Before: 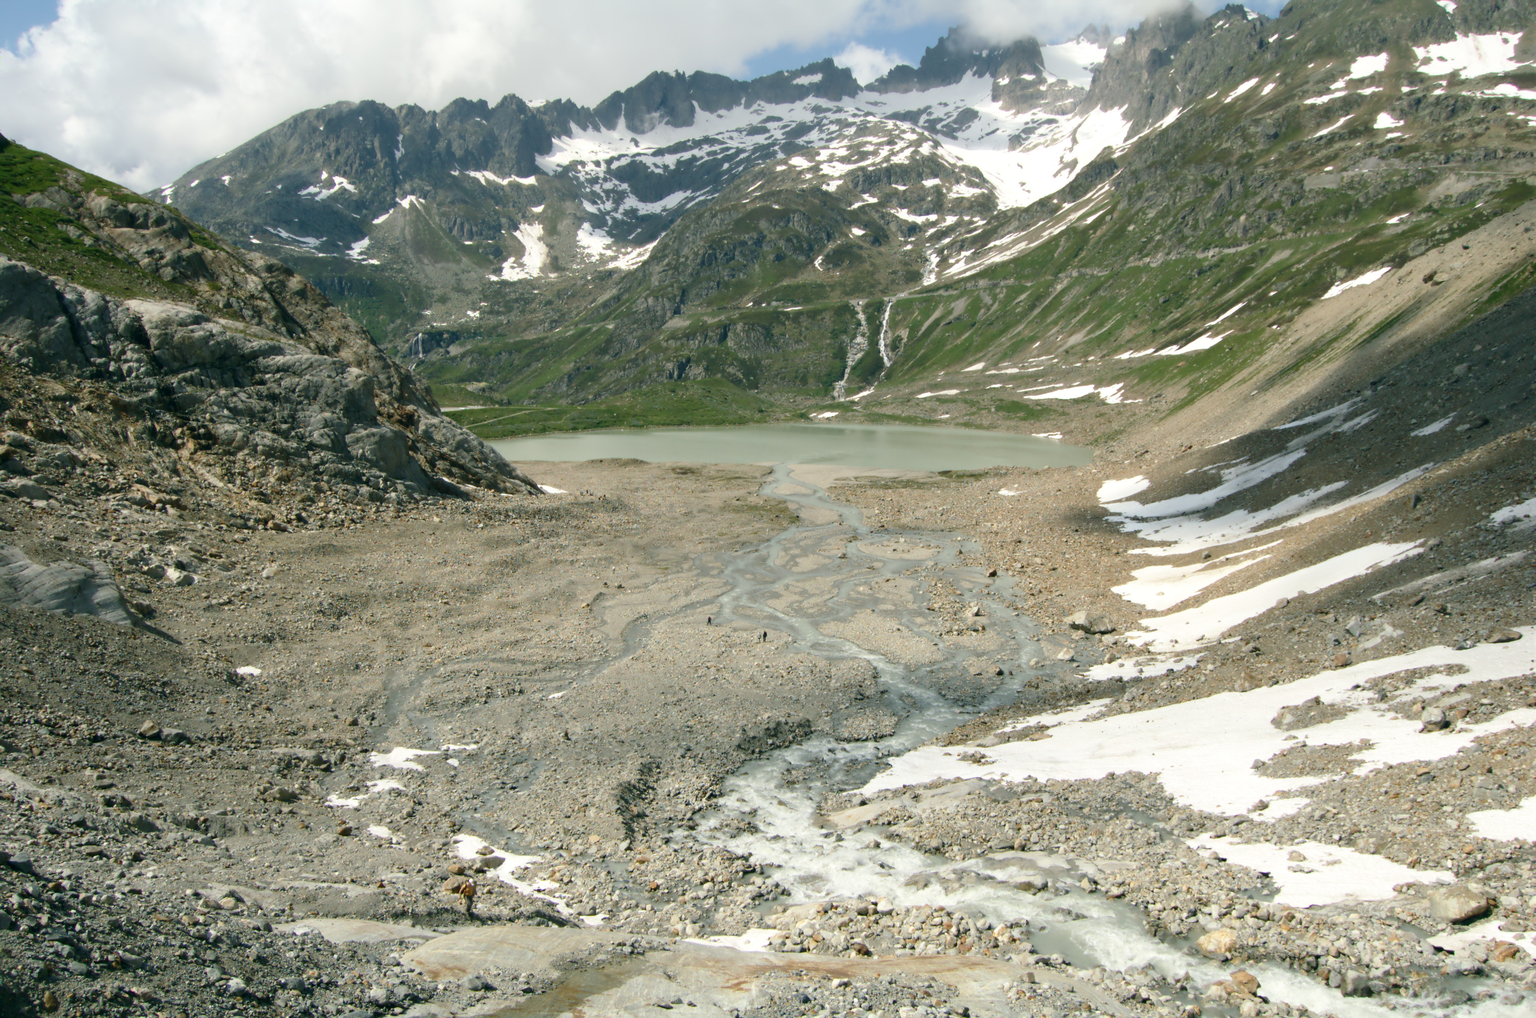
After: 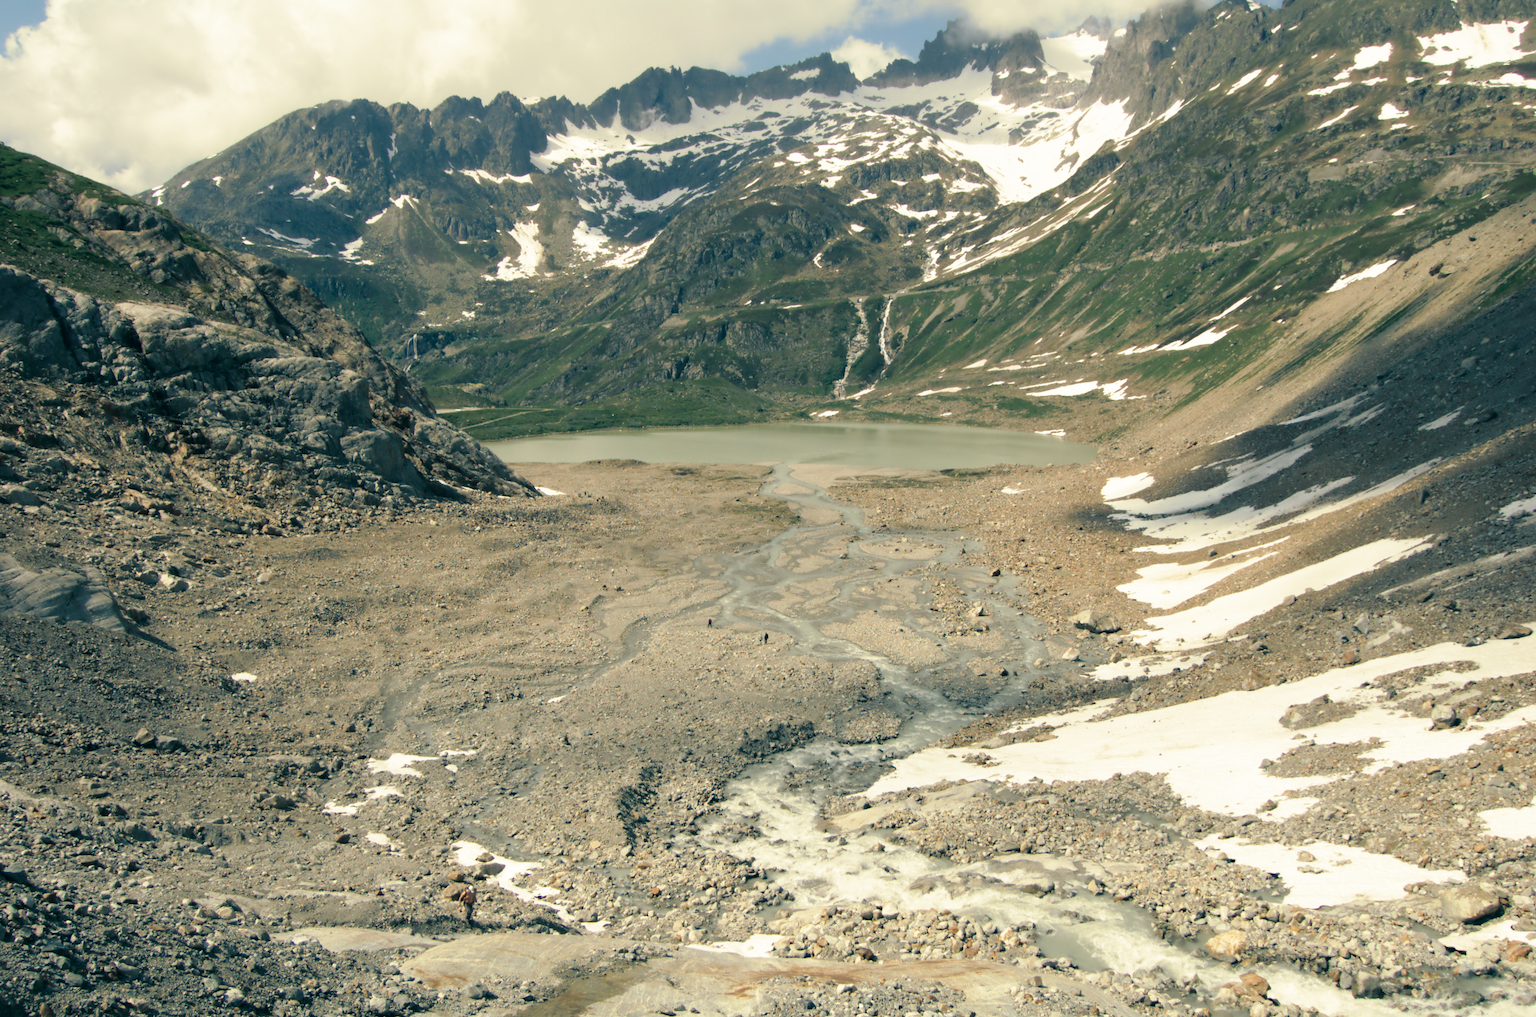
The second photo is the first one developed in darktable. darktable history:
white balance: red 1.045, blue 0.932
rotate and perspective: rotation -0.45°, automatic cropping original format, crop left 0.008, crop right 0.992, crop top 0.012, crop bottom 0.988
split-toning: shadows › hue 216°, shadows › saturation 1, highlights › hue 57.6°, balance -33.4
tone equalizer: on, module defaults
